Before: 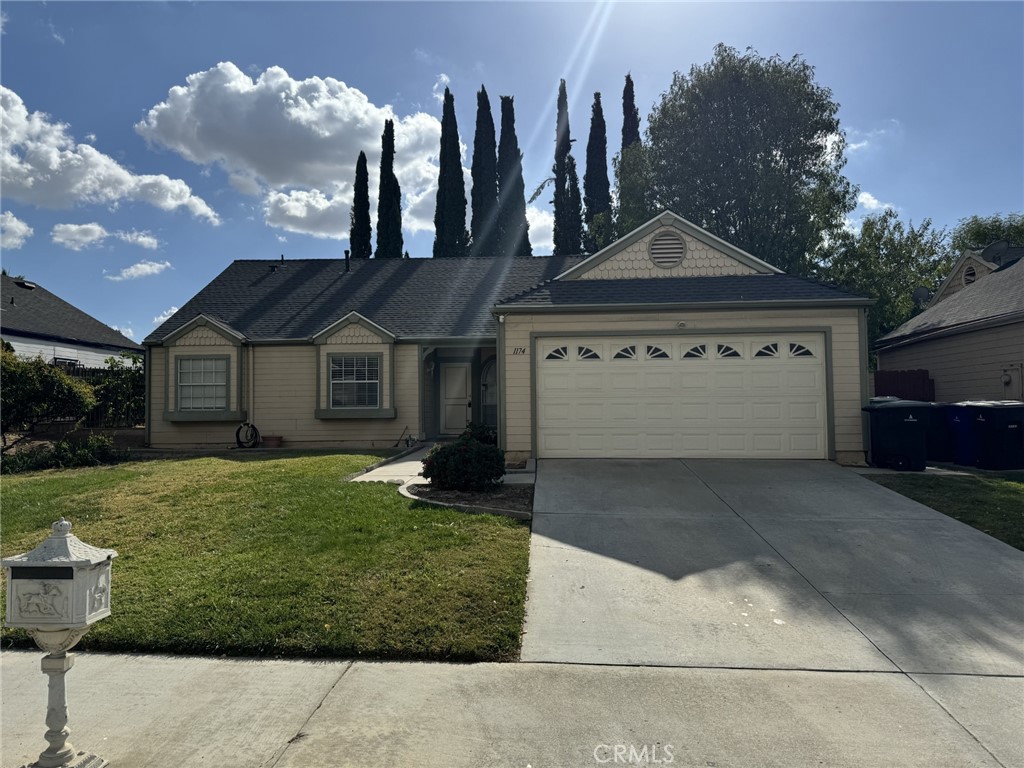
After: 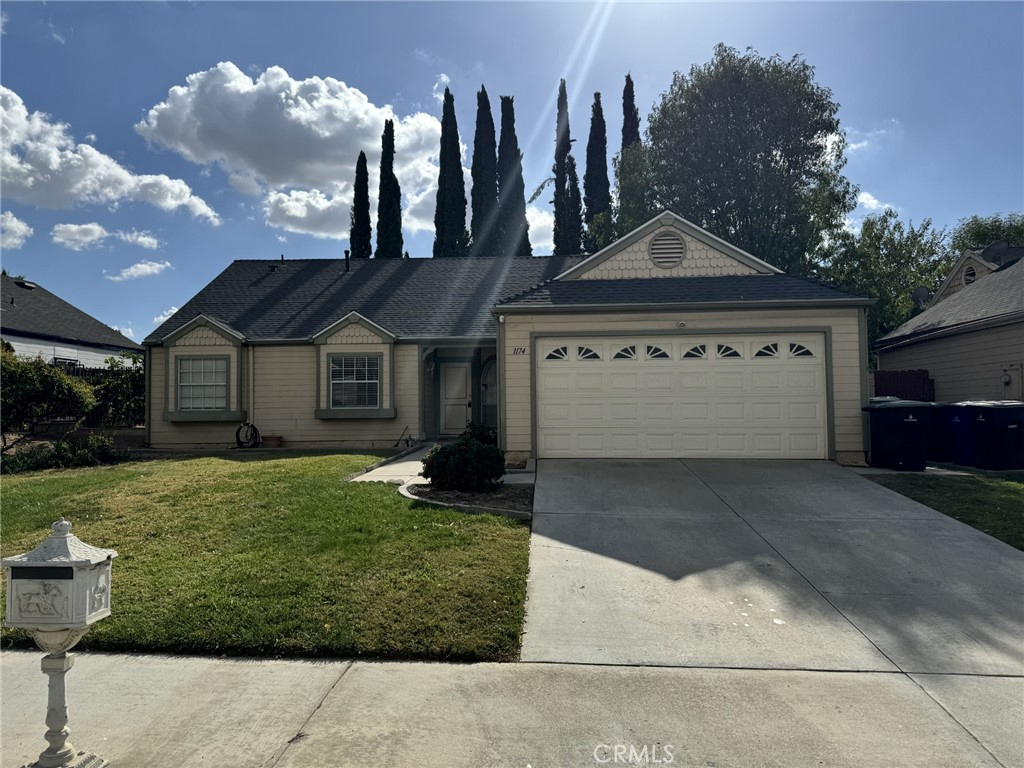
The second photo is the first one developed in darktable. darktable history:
color correction: highlights b* 0
local contrast: mode bilateral grid, contrast 20, coarseness 51, detail 120%, midtone range 0.2
